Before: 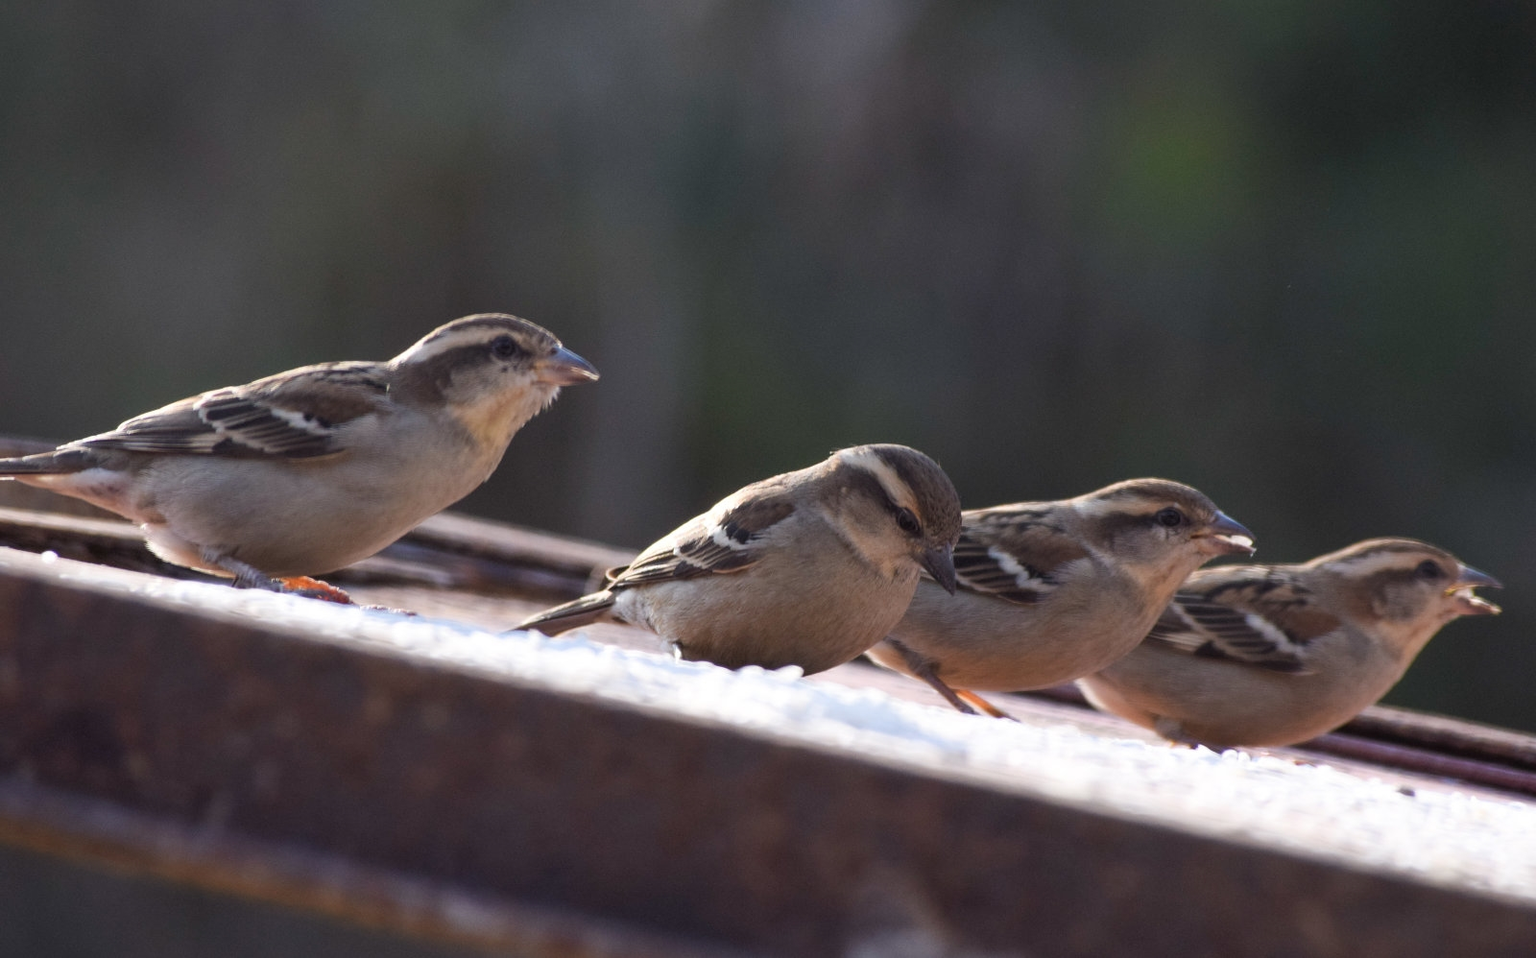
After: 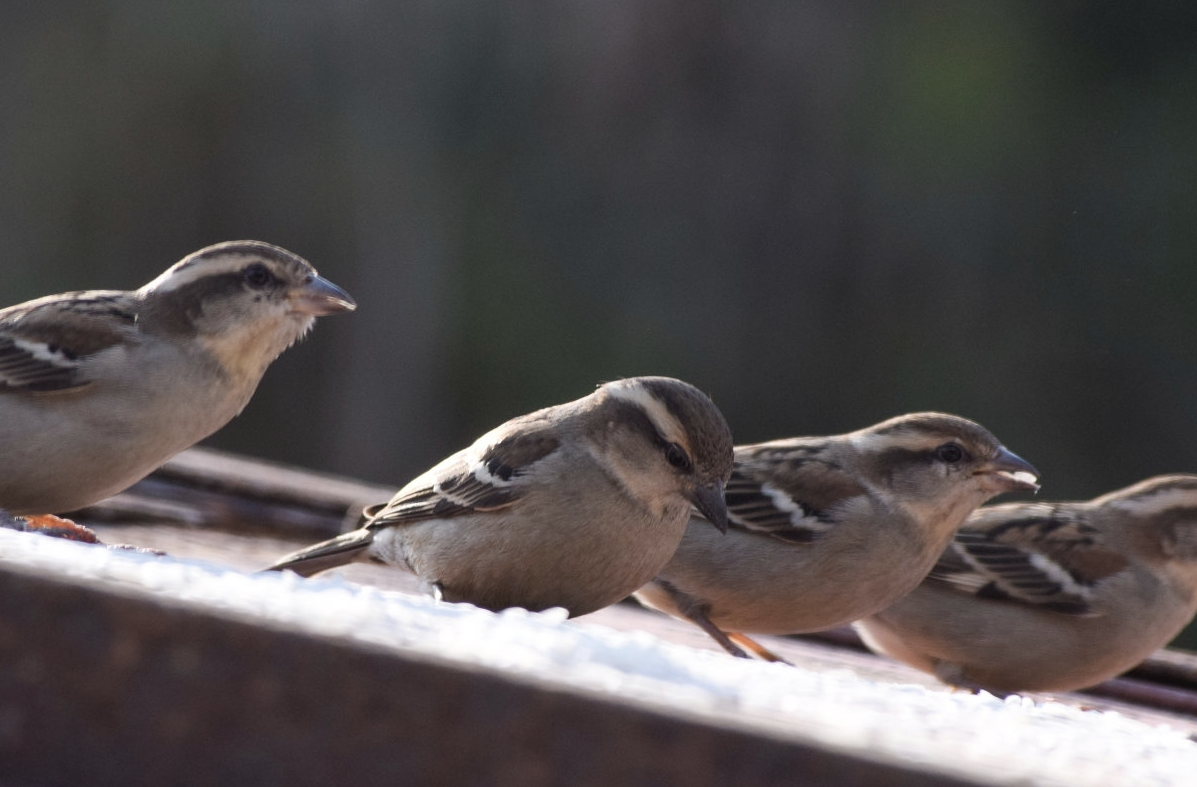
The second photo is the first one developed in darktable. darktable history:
crop: left 16.768%, top 8.653%, right 8.362%, bottom 12.485%
contrast brightness saturation: contrast 0.06, brightness -0.01, saturation -0.23
